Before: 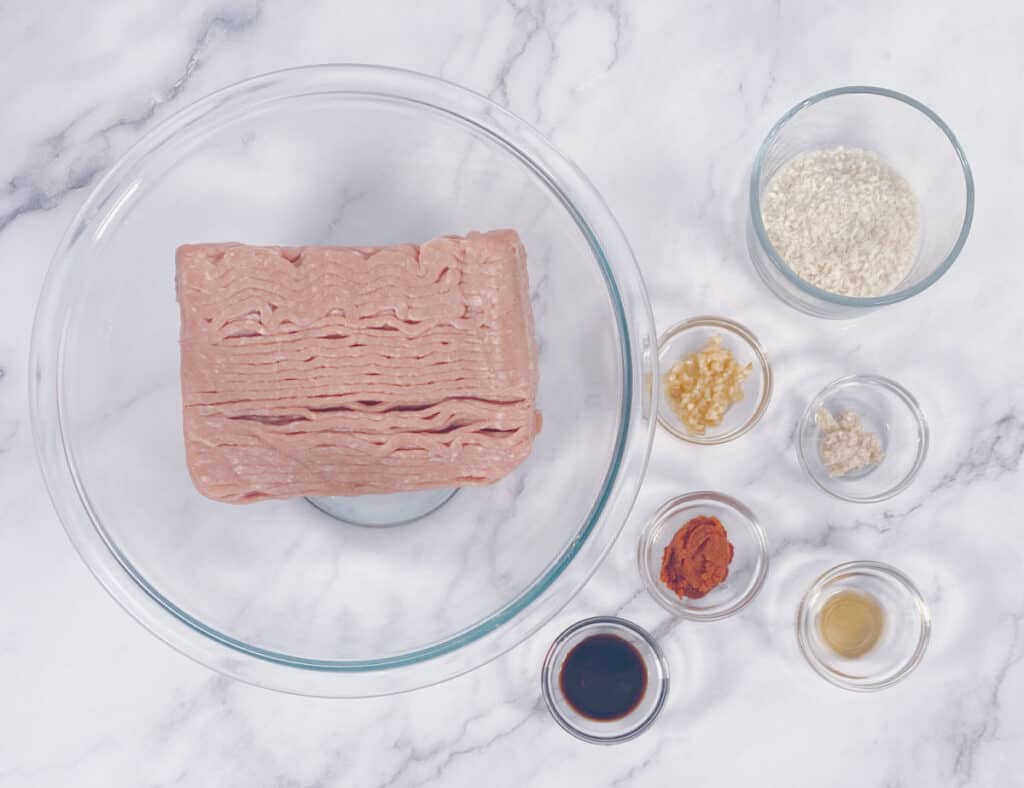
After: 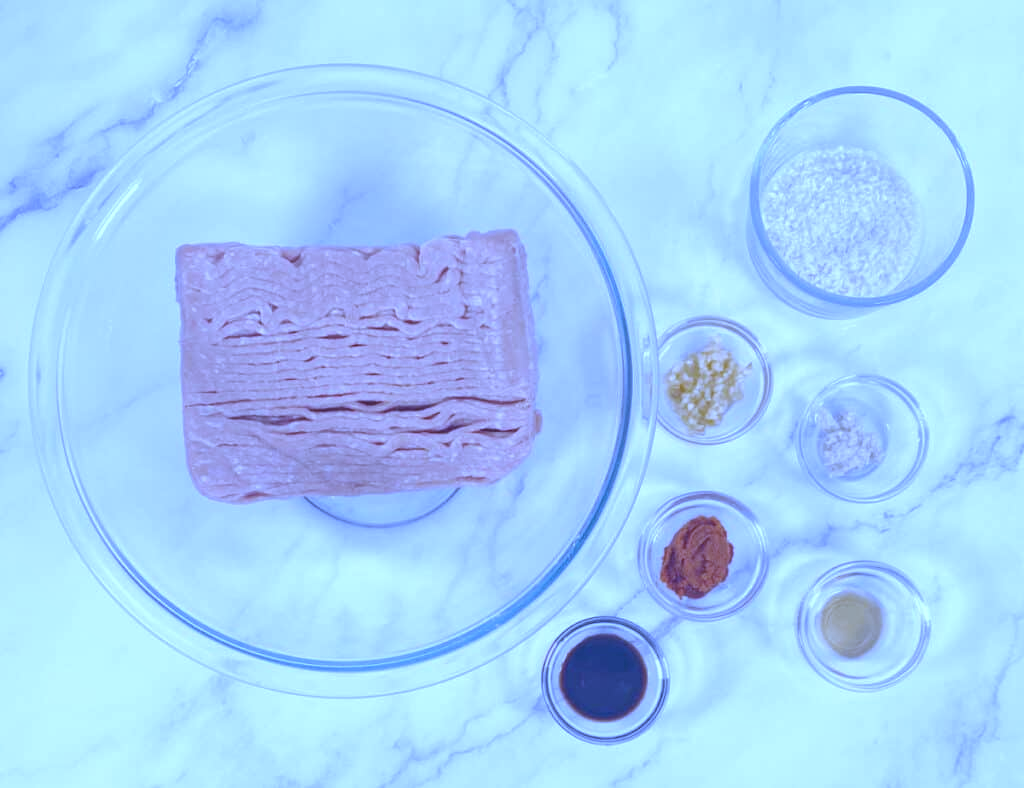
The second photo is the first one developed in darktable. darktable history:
levels: levels [0, 0.476, 0.951]
local contrast: highlights 100%, shadows 100%, detail 120%, midtone range 0.2
white balance: red 0.766, blue 1.537
